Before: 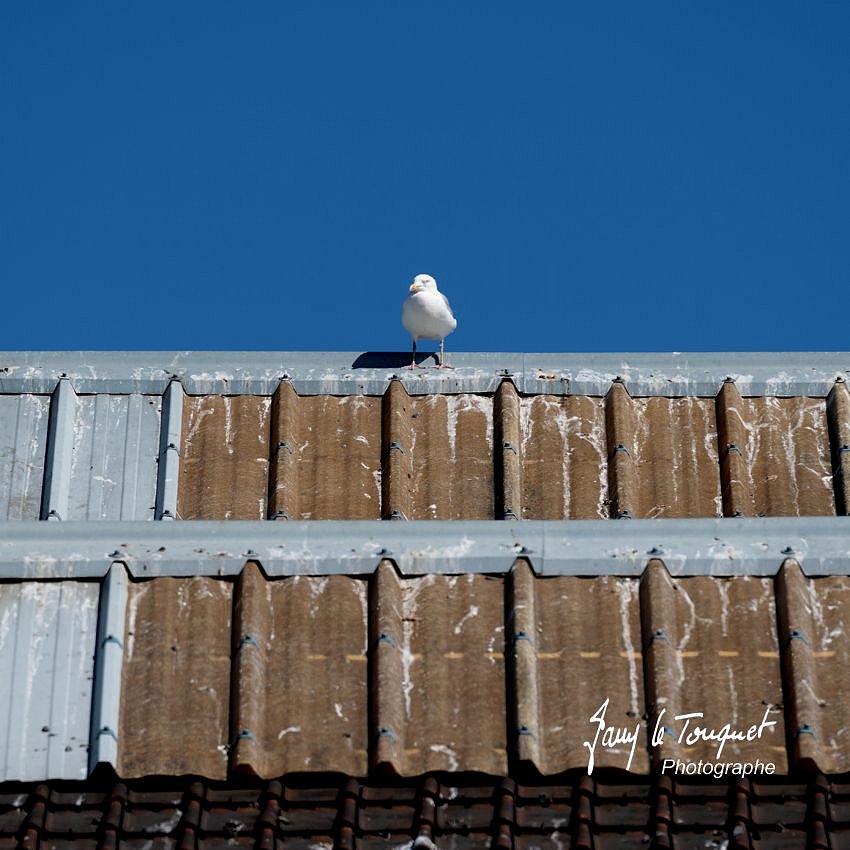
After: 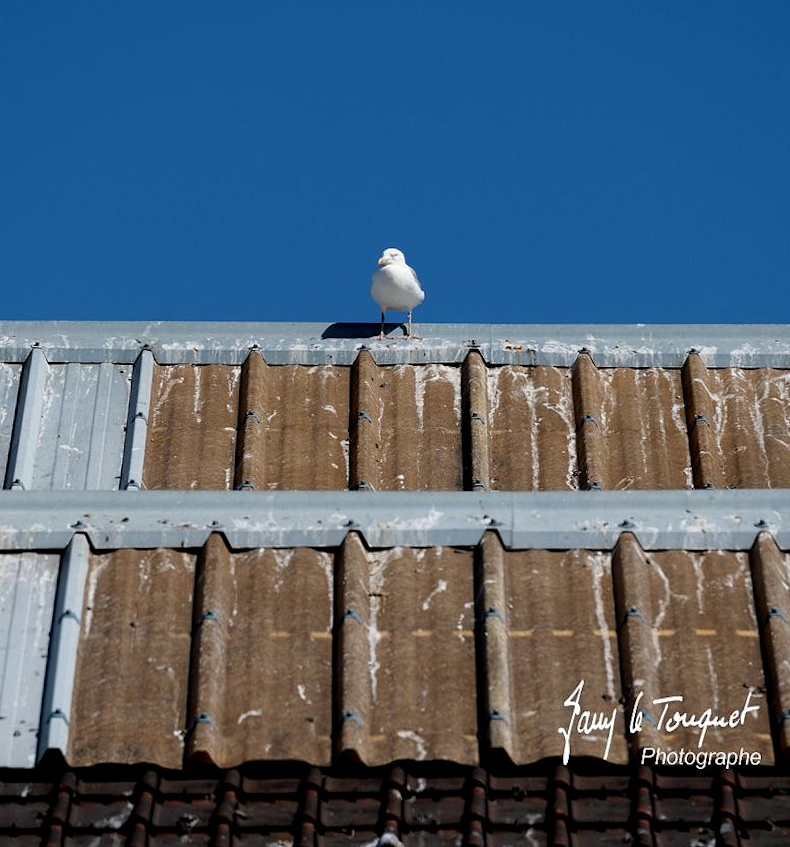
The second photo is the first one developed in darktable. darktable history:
rotate and perspective: rotation 0.215°, lens shift (vertical) -0.139, crop left 0.069, crop right 0.939, crop top 0.002, crop bottom 0.996
tone equalizer: -8 EV -0.55 EV
